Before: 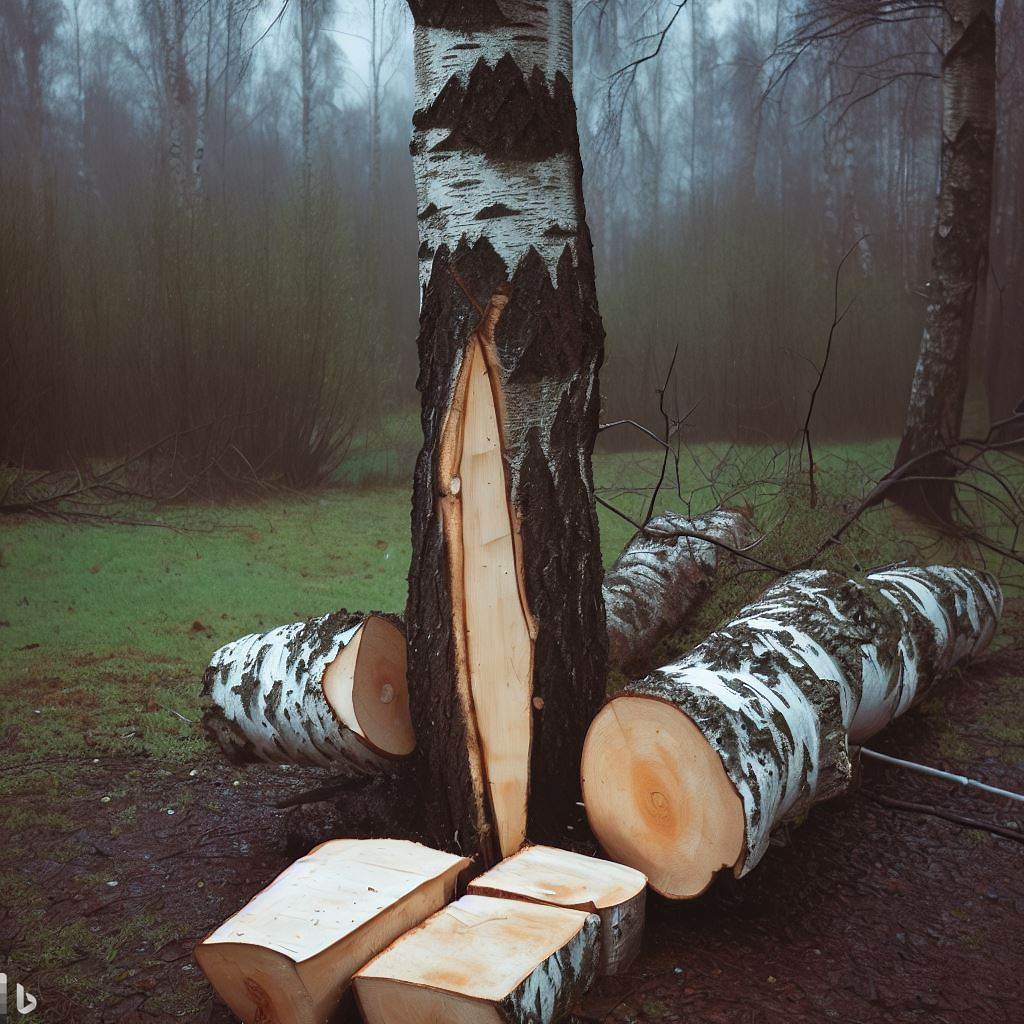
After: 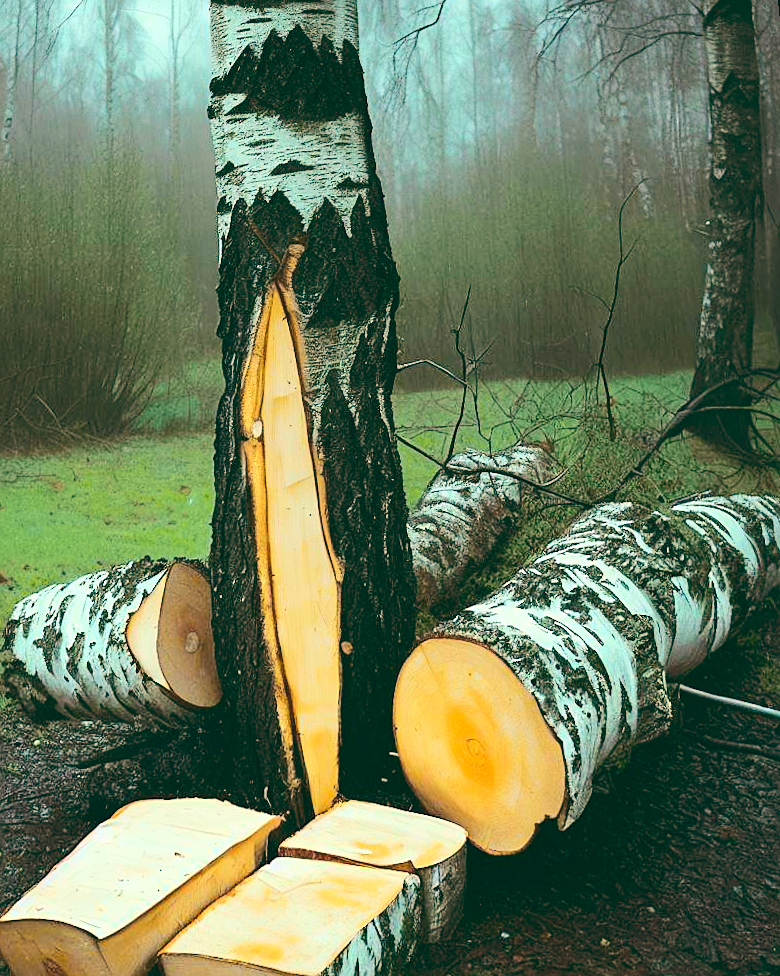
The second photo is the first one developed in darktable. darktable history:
color balance: lift [1.005, 0.99, 1.007, 1.01], gamma [1, 1.034, 1.032, 0.966], gain [0.873, 1.055, 1.067, 0.933]
crop: left 17.582%, bottom 0.031%
tone curve: curves: ch0 [(0, 0.011) (0.104, 0.085) (0.236, 0.234) (0.398, 0.507) (0.472, 0.62) (0.641, 0.773) (0.835, 0.883) (1, 0.961)]; ch1 [(0, 0) (0.353, 0.344) (0.43, 0.401) (0.479, 0.476) (0.502, 0.504) (0.54, 0.542) (0.602, 0.613) (0.638, 0.668) (0.693, 0.727) (1, 1)]; ch2 [(0, 0) (0.34, 0.314) (0.434, 0.43) (0.5, 0.506) (0.528, 0.534) (0.55, 0.567) (0.595, 0.613) (0.644, 0.729) (1, 1)], color space Lab, independent channels, preserve colors none
rotate and perspective: rotation -1.68°, lens shift (vertical) -0.146, crop left 0.049, crop right 0.912, crop top 0.032, crop bottom 0.96
color balance rgb: global vibrance 20%
exposure: exposure 0.648 EV, compensate highlight preservation false
sharpen: on, module defaults
